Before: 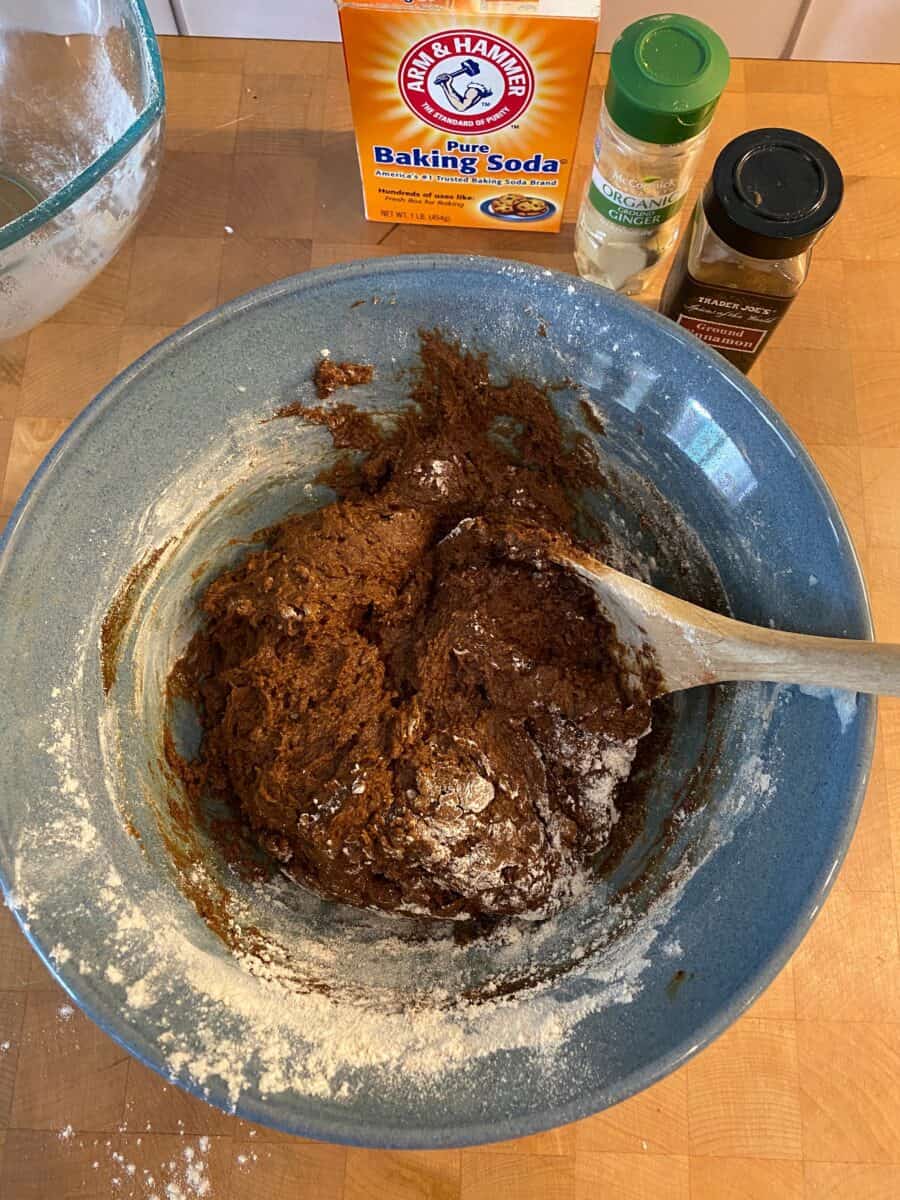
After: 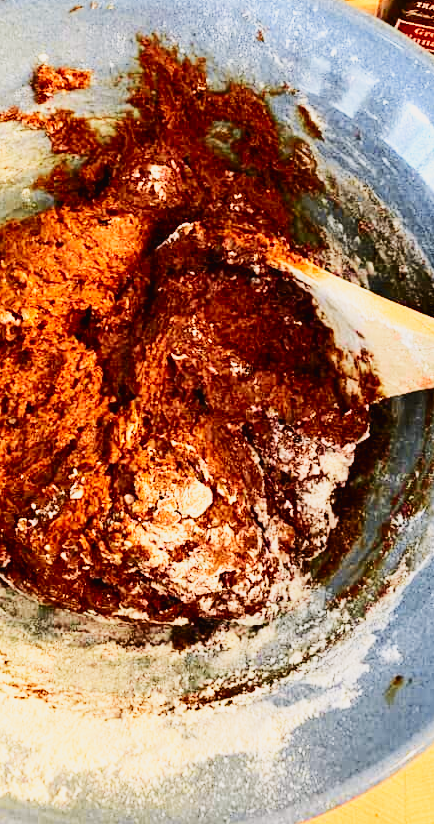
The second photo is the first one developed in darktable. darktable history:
base curve: curves: ch0 [(0, 0.003) (0.001, 0.002) (0.006, 0.004) (0.02, 0.022) (0.048, 0.086) (0.094, 0.234) (0.162, 0.431) (0.258, 0.629) (0.385, 0.8) (0.548, 0.918) (0.751, 0.988) (1, 1)], preserve colors none
tone curve: curves: ch0 [(0, 0) (0.239, 0.248) (0.508, 0.606) (0.826, 0.855) (1, 0.945)]; ch1 [(0, 0) (0.401, 0.42) (0.442, 0.47) (0.492, 0.498) (0.511, 0.516) (0.555, 0.586) (0.681, 0.739) (1, 1)]; ch2 [(0, 0) (0.411, 0.433) (0.5, 0.504) (0.545, 0.574) (1, 1)], color space Lab, independent channels, preserve colors none
crop: left 31.379%, top 24.658%, right 20.326%, bottom 6.628%
